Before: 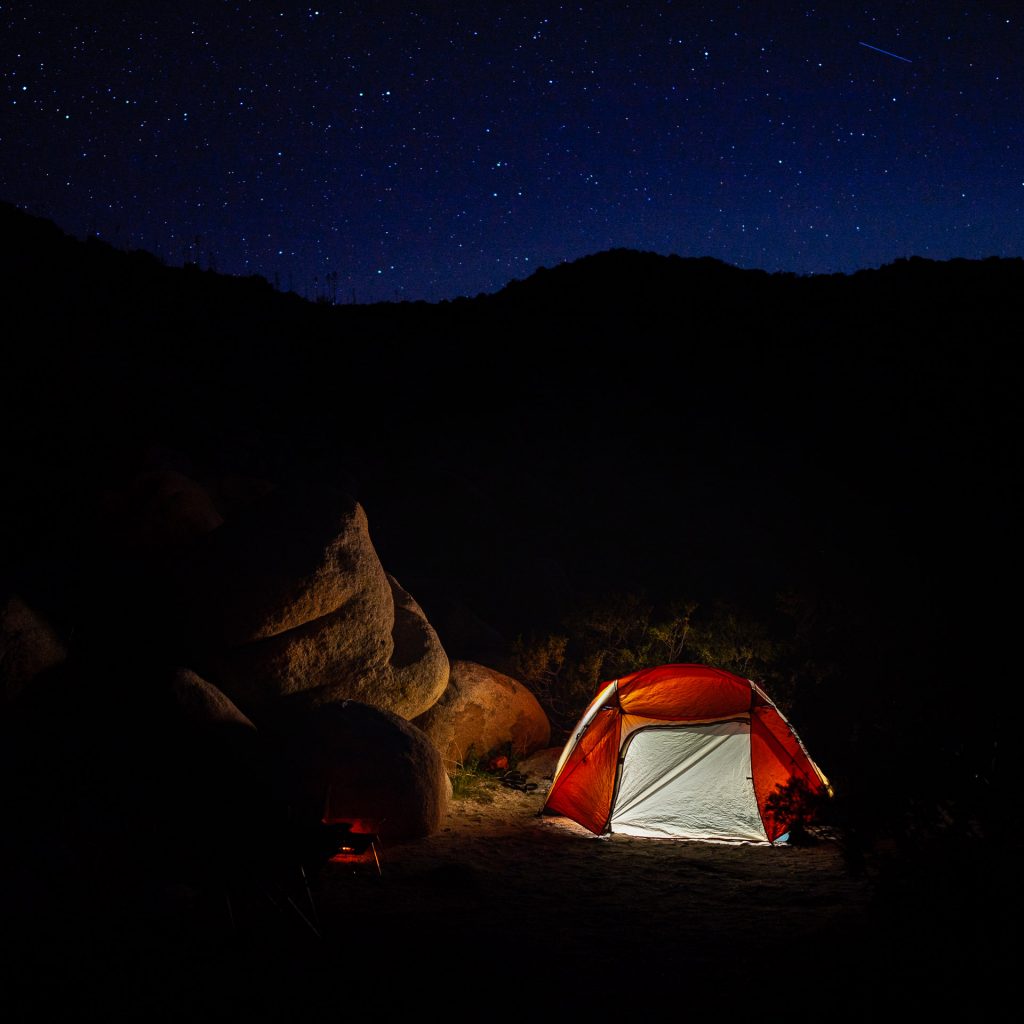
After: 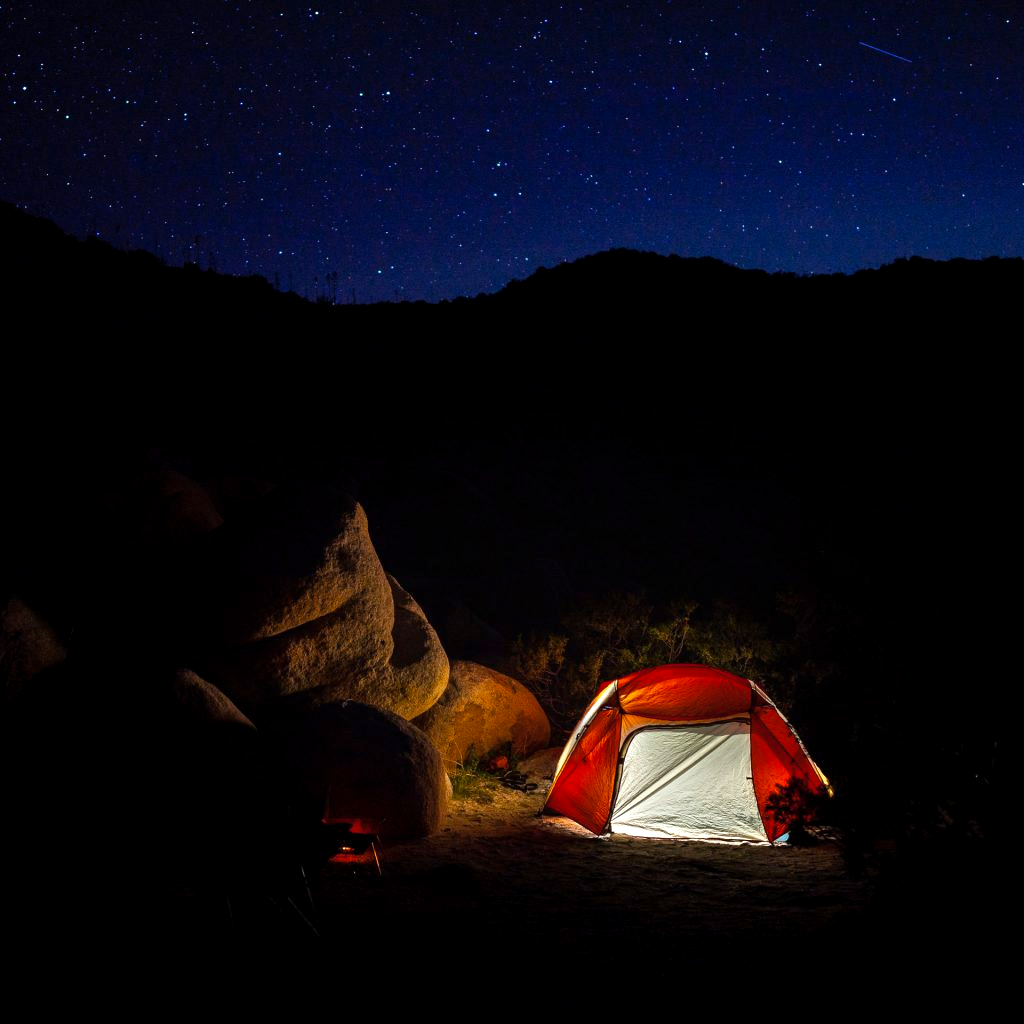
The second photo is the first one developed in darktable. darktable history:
color balance rgb: shadows fall-off 101%, linear chroma grading › mid-tones 7.63%, perceptual saturation grading › mid-tones 11.68%, mask middle-gray fulcrum 22.45%, global vibrance 10.11%, saturation formula JzAzBz (2021)
exposure: black level correction 0.001, exposure 0.5 EV, compensate exposure bias true, compensate highlight preservation false
